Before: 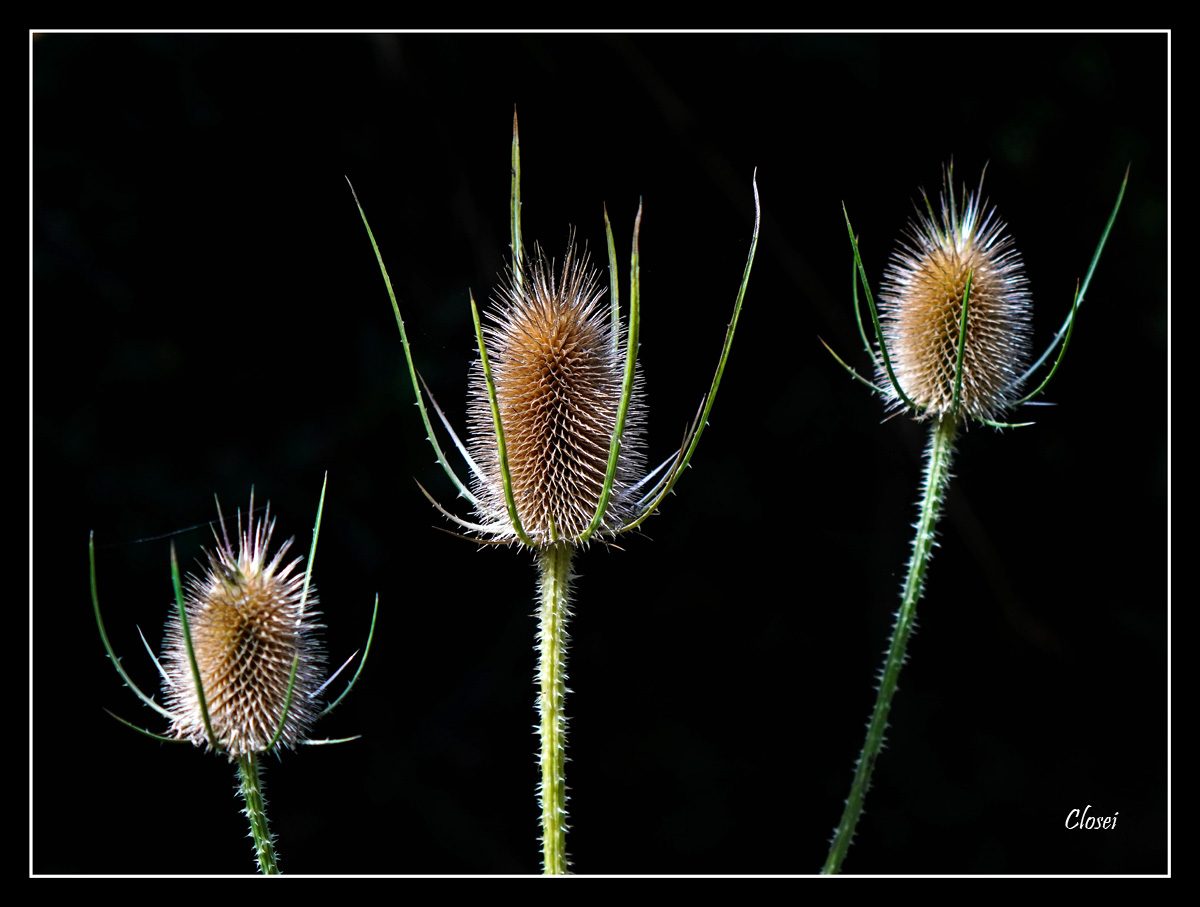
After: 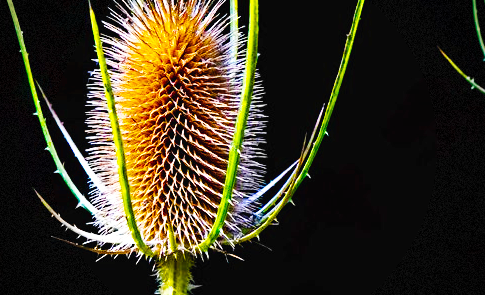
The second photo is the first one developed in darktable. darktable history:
vignetting: fall-off radius 45.56%, dithering 8-bit output, unbound false
crop: left 31.788%, top 32.065%, right 27.785%, bottom 35.34%
color balance rgb: linear chroma grading › shadows 17.083%, linear chroma grading › highlights 61.143%, linear chroma grading › global chroma 49.925%, perceptual saturation grading › global saturation 15.211%, perceptual saturation grading › highlights -19.308%, perceptual saturation grading › shadows 19.068%, global vibrance 10.887%
base curve: curves: ch0 [(0, 0.003) (0.001, 0.002) (0.006, 0.004) (0.02, 0.022) (0.048, 0.086) (0.094, 0.234) (0.162, 0.431) (0.258, 0.629) (0.385, 0.8) (0.548, 0.918) (0.751, 0.988) (1, 1)], preserve colors none
